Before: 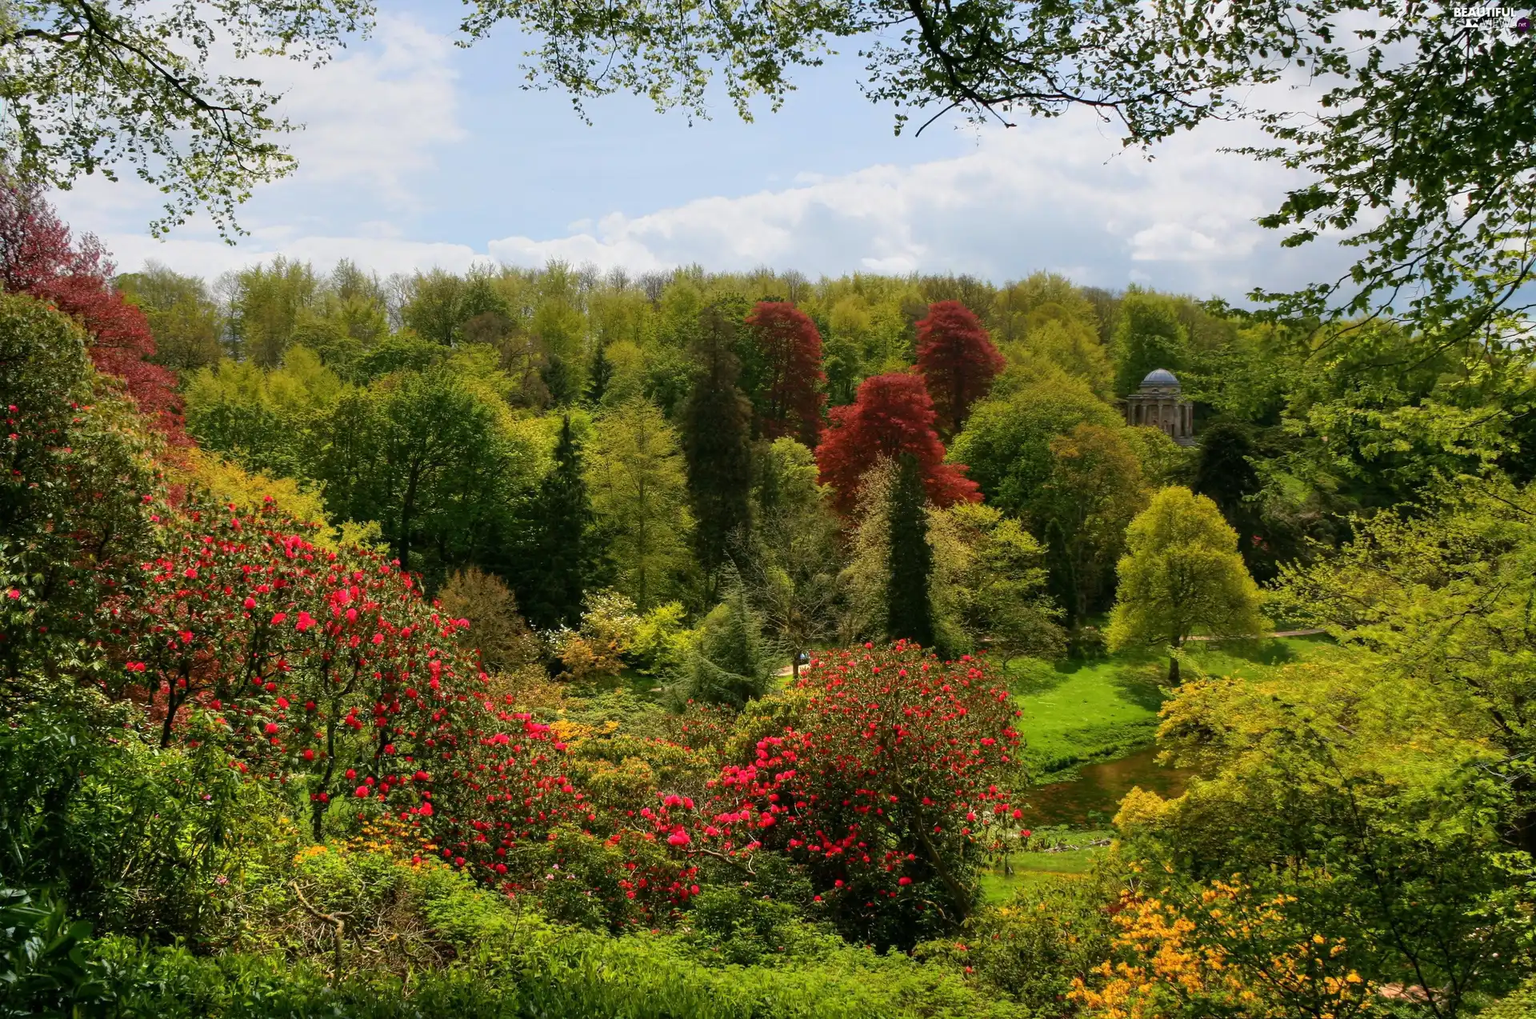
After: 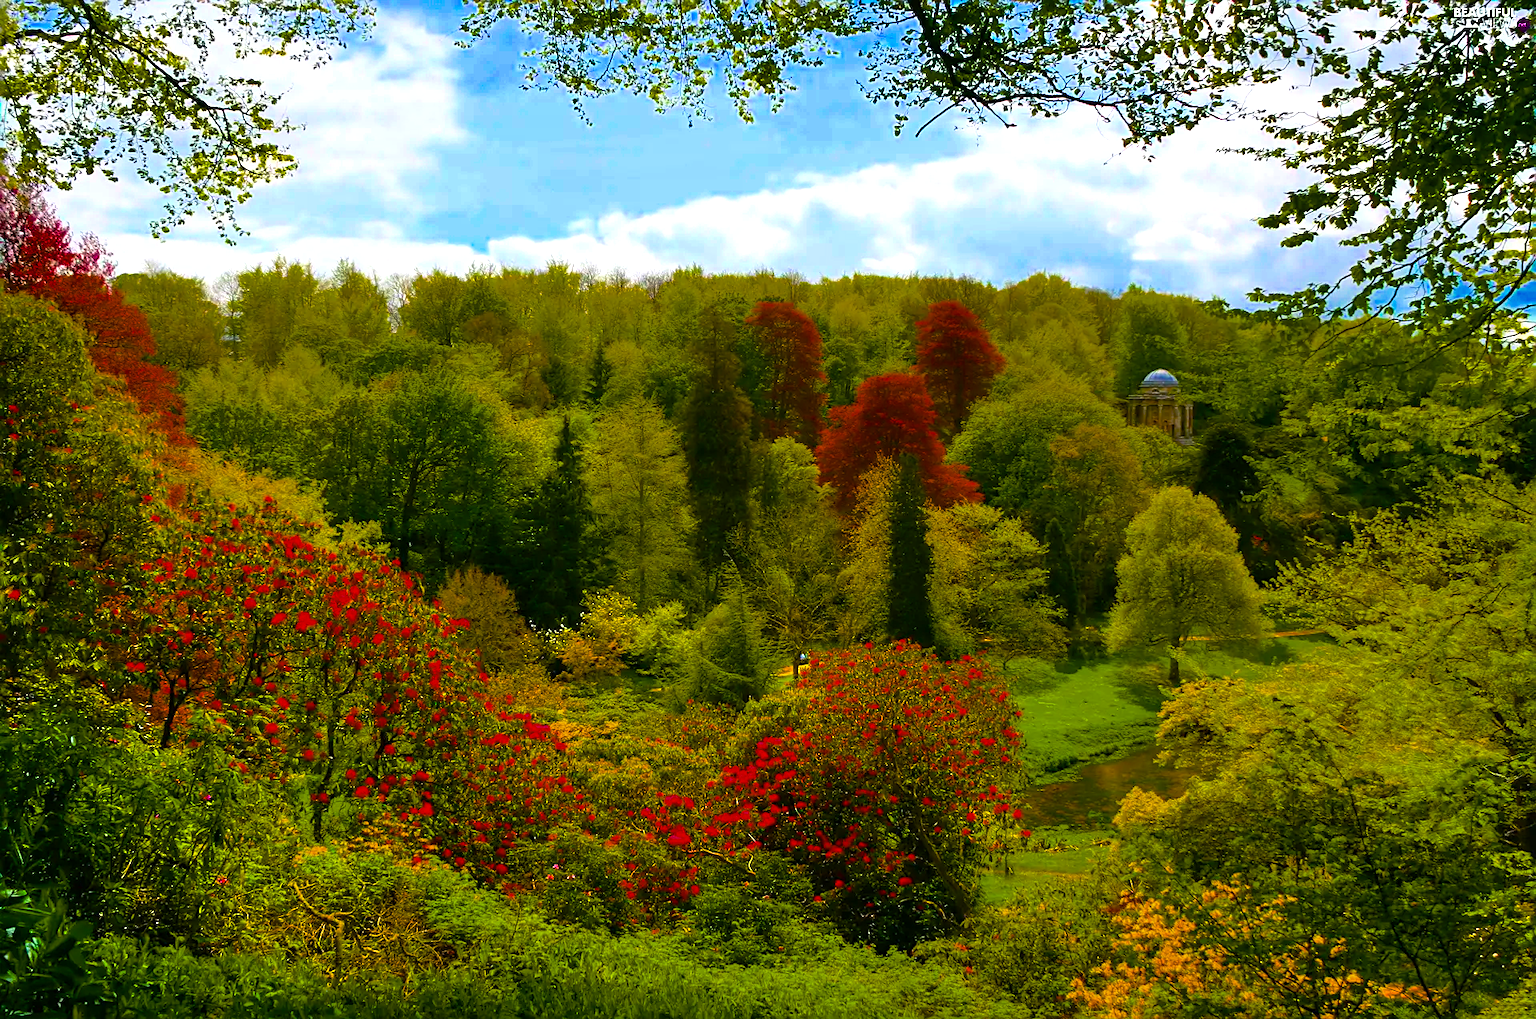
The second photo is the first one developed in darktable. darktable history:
sharpen: on, module defaults
tone curve: curves: ch0 [(0, 0) (0.15, 0.17) (0.452, 0.437) (0.611, 0.588) (0.751, 0.749) (1, 1)]; ch1 [(0, 0) (0.325, 0.327) (0.412, 0.45) (0.453, 0.484) (0.5, 0.501) (0.541, 0.55) (0.617, 0.612) (0.695, 0.697) (1, 1)]; ch2 [(0, 0) (0.386, 0.397) (0.452, 0.459) (0.505, 0.498) (0.524, 0.547) (0.574, 0.566) (0.633, 0.641) (1, 1)], preserve colors none
exposure: exposure 0.495 EV, compensate highlight preservation false
color balance rgb: linear chroma grading › shadows -29.344%, linear chroma grading › global chroma 35.526%, perceptual saturation grading › global saturation 65.882%, perceptual saturation grading › highlights 49.491%, perceptual saturation grading › shadows 29.321%, perceptual brilliance grading › mid-tones 10.043%, perceptual brilliance grading › shadows 15.226%, global vibrance 6.822%, saturation formula JzAzBz (2021)
